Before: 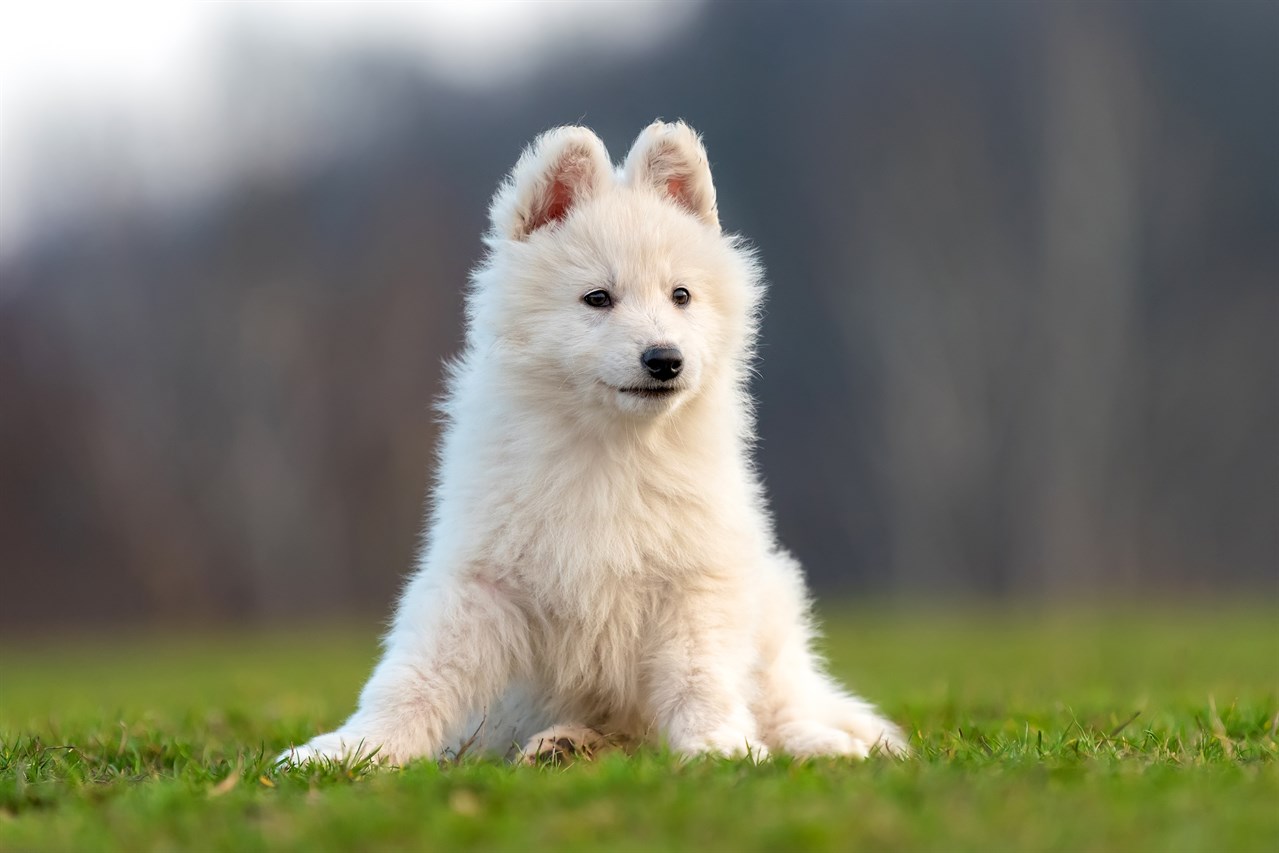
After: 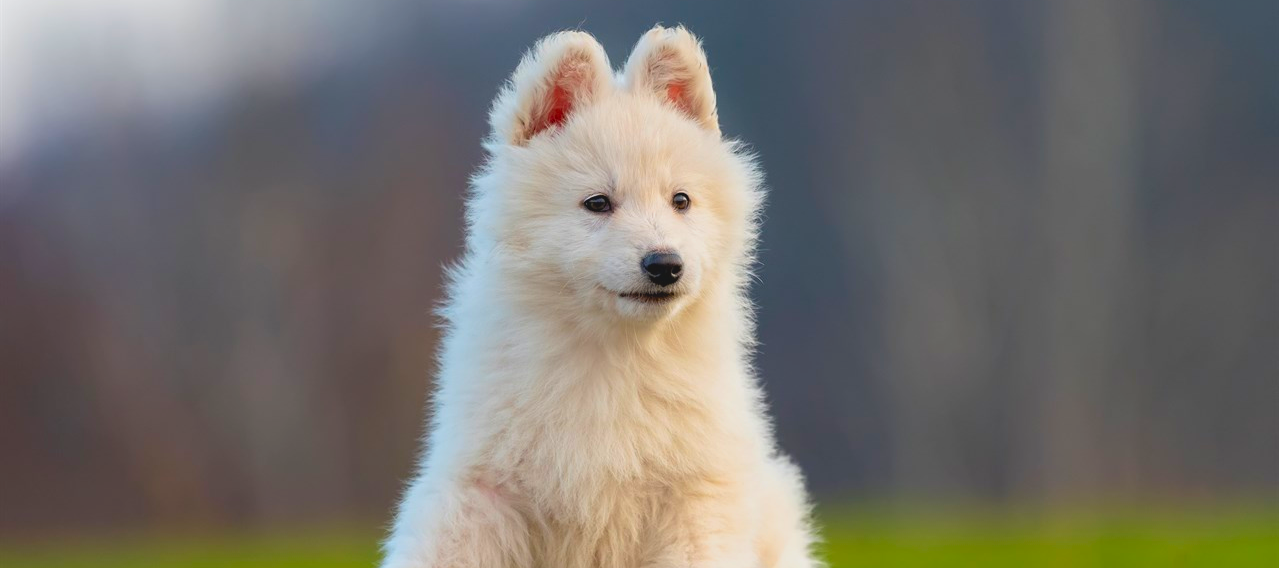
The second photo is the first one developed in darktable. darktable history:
crop: top 11.166%, bottom 22.168%
color correction: saturation 1.34
lowpass: radius 0.1, contrast 0.85, saturation 1.1, unbound 0
